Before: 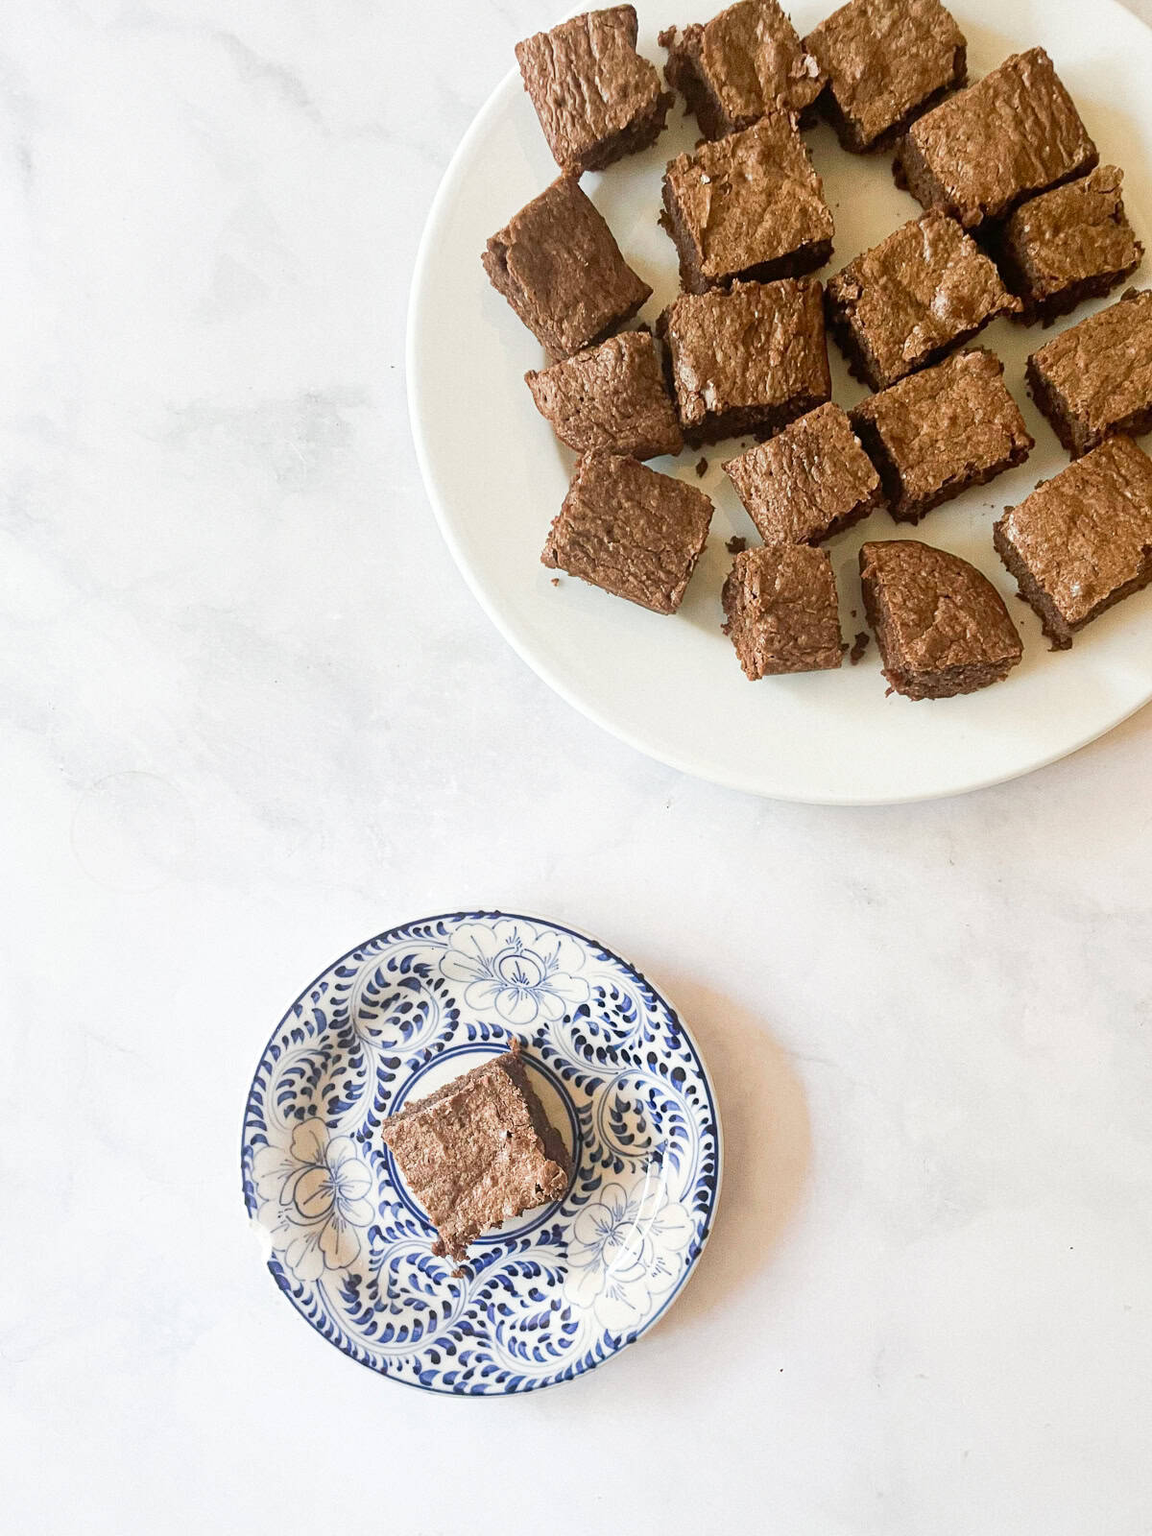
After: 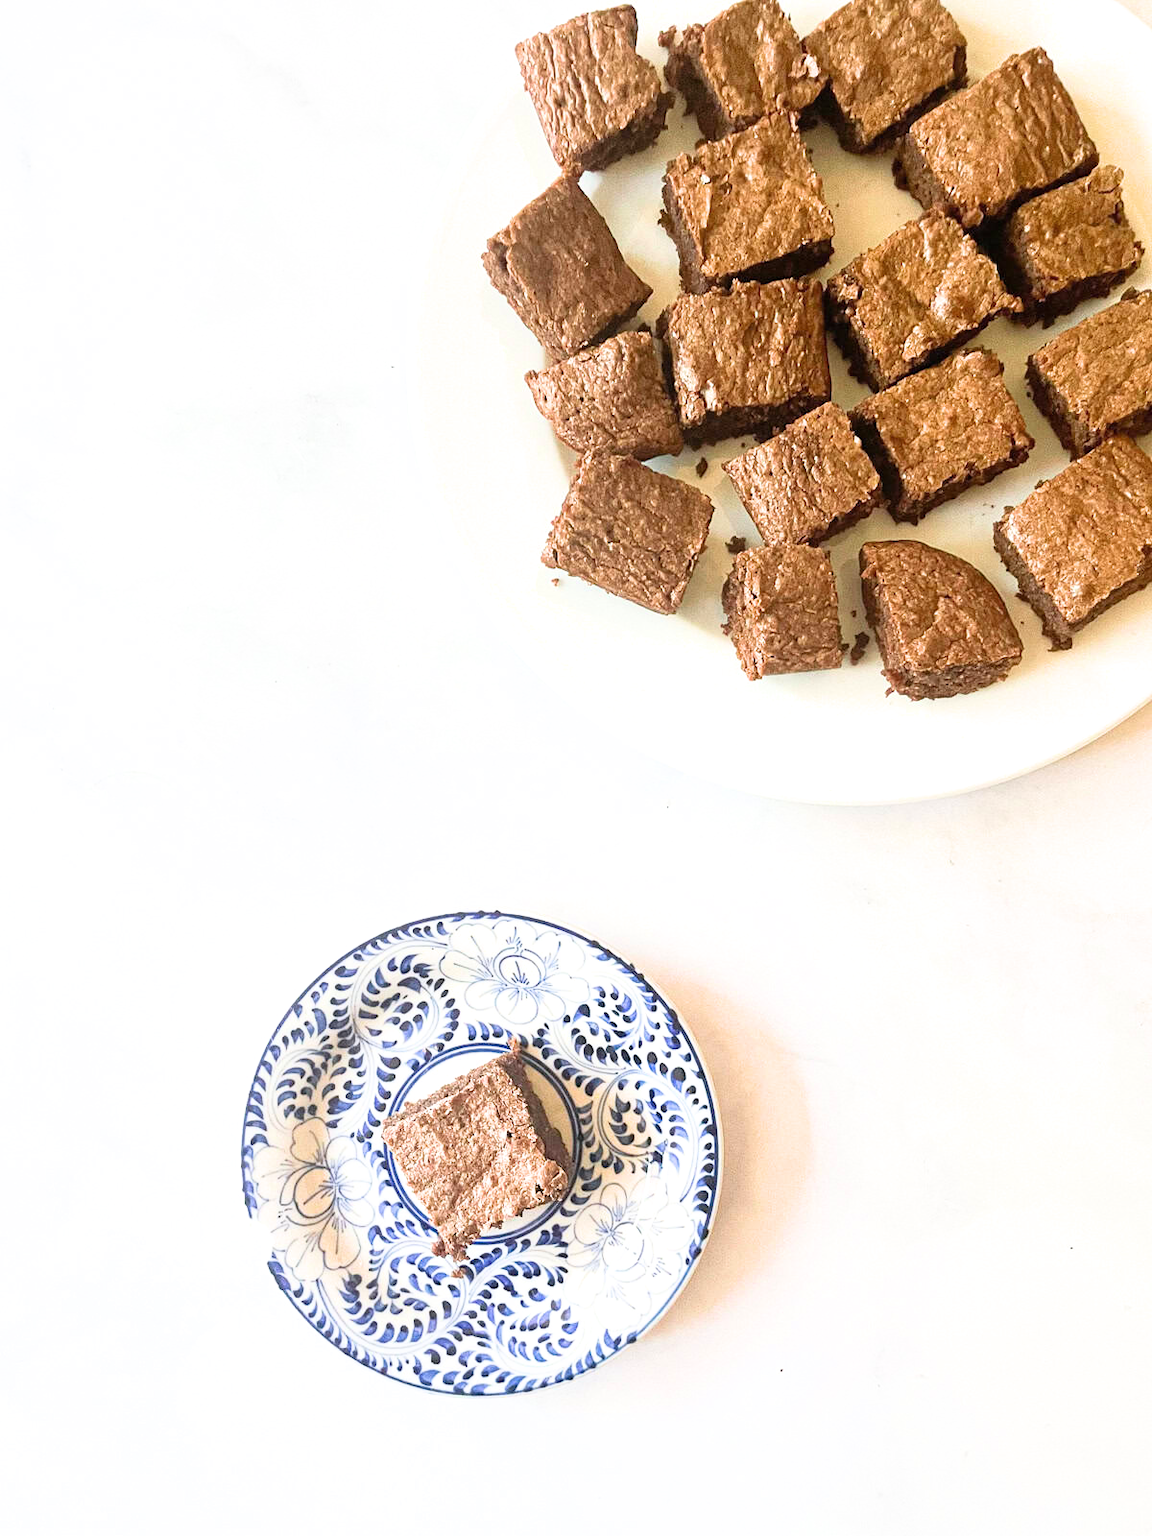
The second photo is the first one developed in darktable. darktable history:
filmic rgb: black relative exposure -11.35 EV, white relative exposure 3.22 EV, hardness 6.76, color science v6 (2022)
exposure: black level correction -0.001, exposure 0.9 EV, compensate exposure bias true, compensate highlight preservation false
